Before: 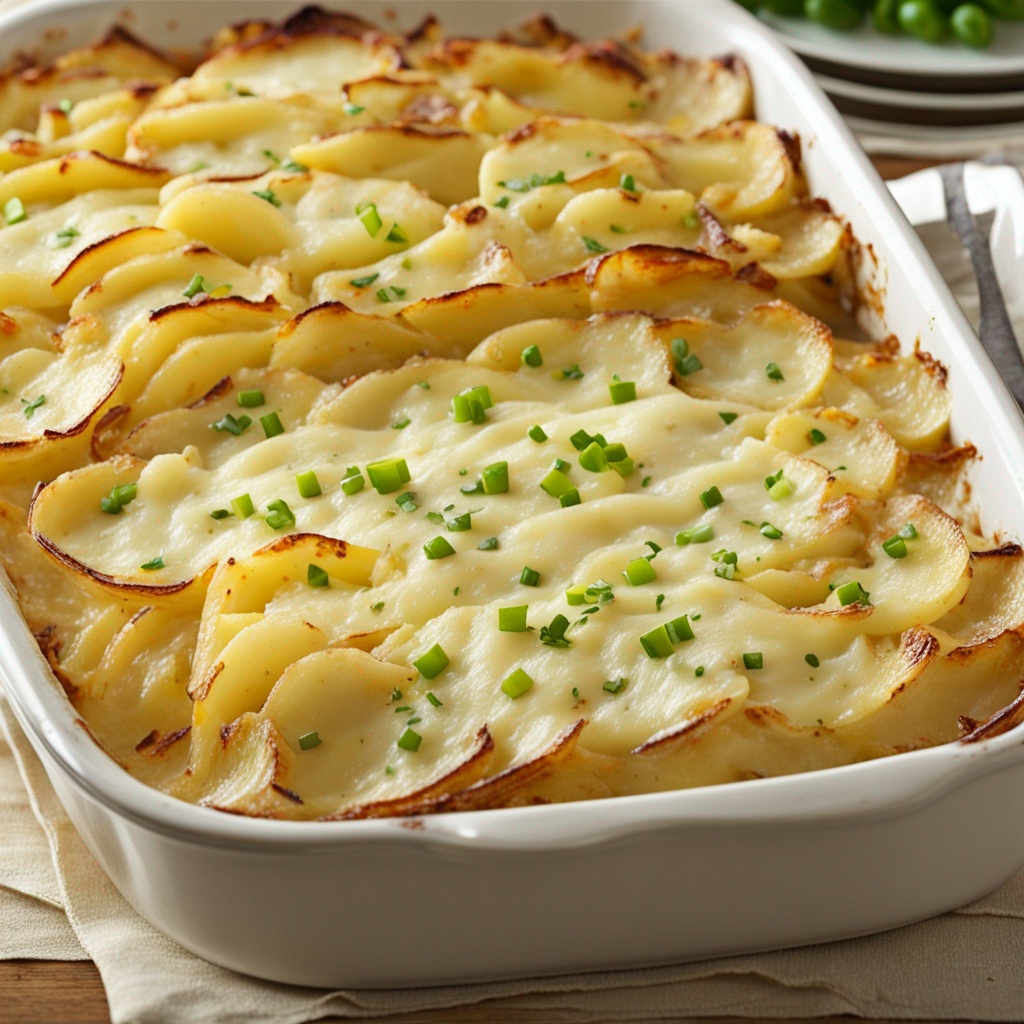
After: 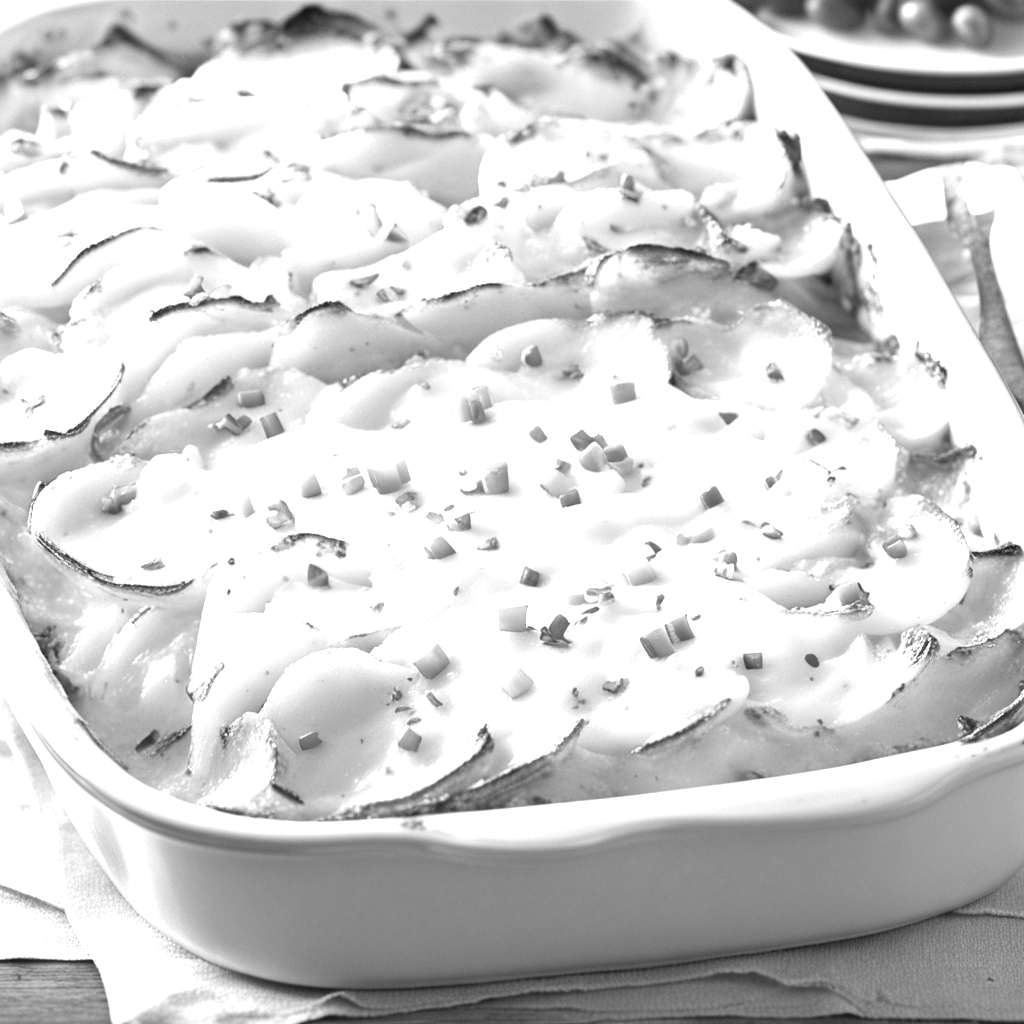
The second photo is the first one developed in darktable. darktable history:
monochrome: on, module defaults
exposure: black level correction 0, exposure 1.388 EV, compensate exposure bias true, compensate highlight preservation false
